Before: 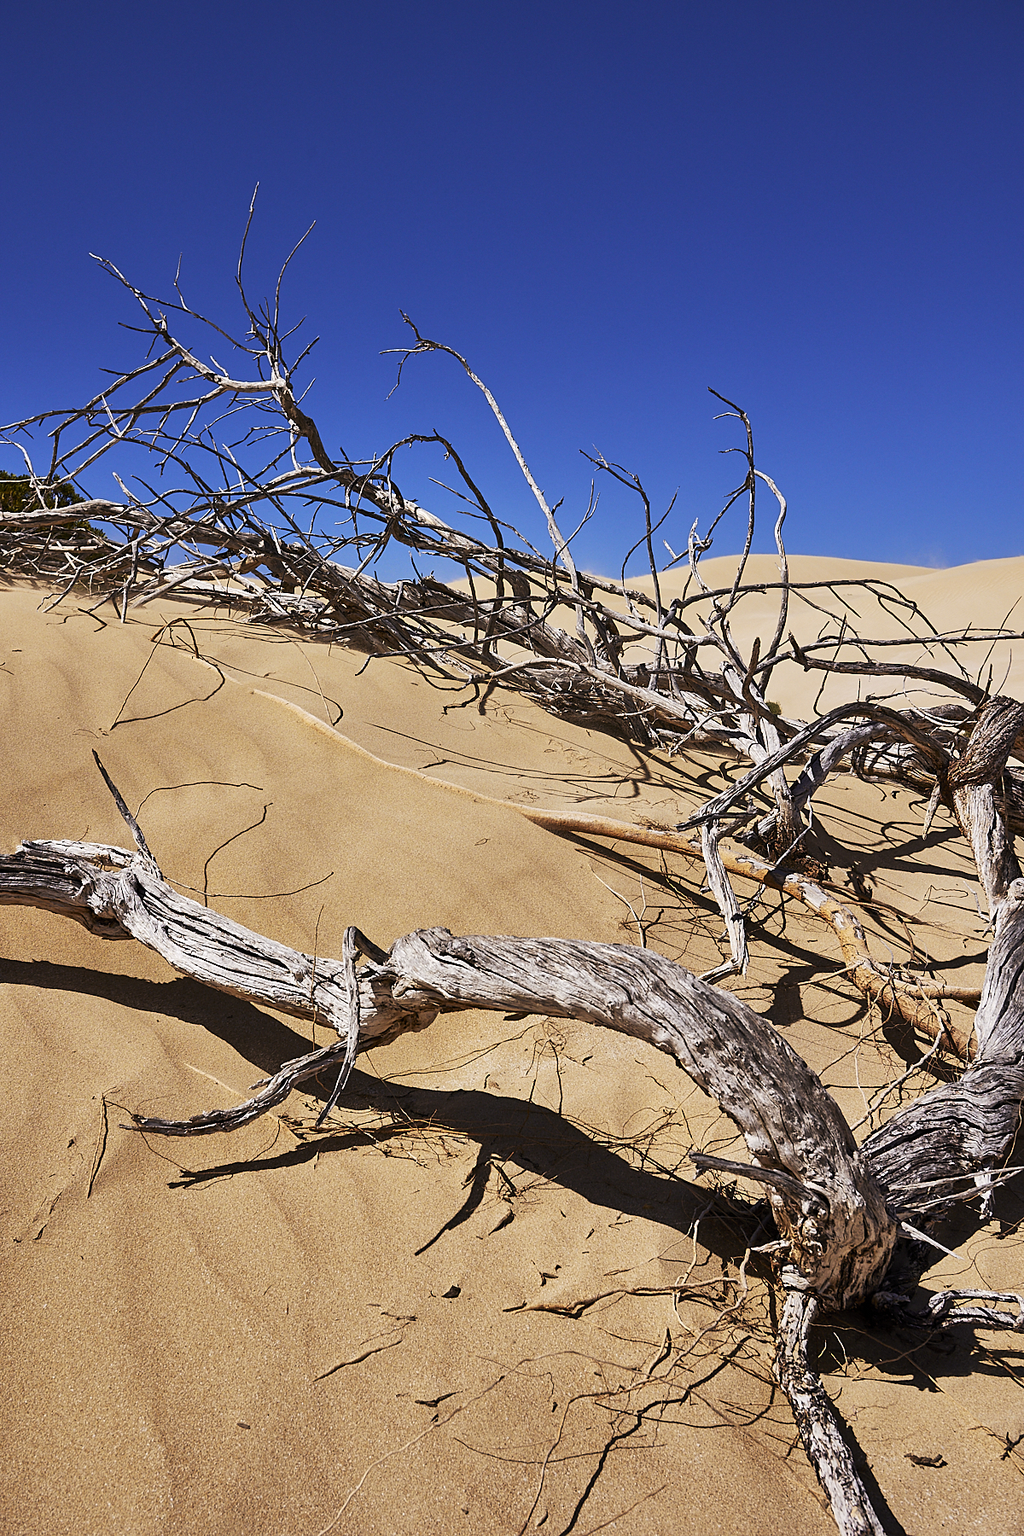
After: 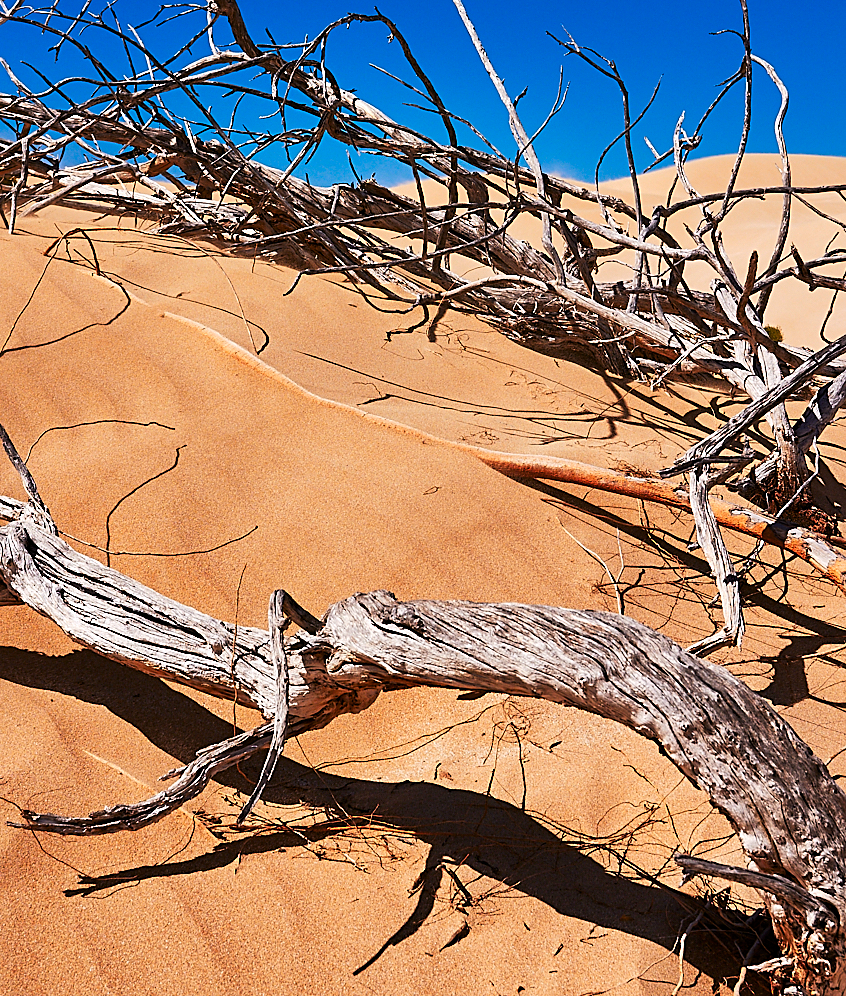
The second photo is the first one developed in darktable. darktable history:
sharpen: amount 0.2
crop: left 11.123%, top 27.61%, right 18.3%, bottom 17.034%
color balance rgb: linear chroma grading › global chroma 10%, perceptual saturation grading › global saturation 5%, perceptual brilliance grading › global brilliance 4%, global vibrance 7%, saturation formula JzAzBz (2021)
color zones: curves: ch1 [(0.235, 0.558) (0.75, 0.5)]; ch2 [(0.25, 0.462) (0.749, 0.457)], mix 25.94%
tone equalizer: on, module defaults
